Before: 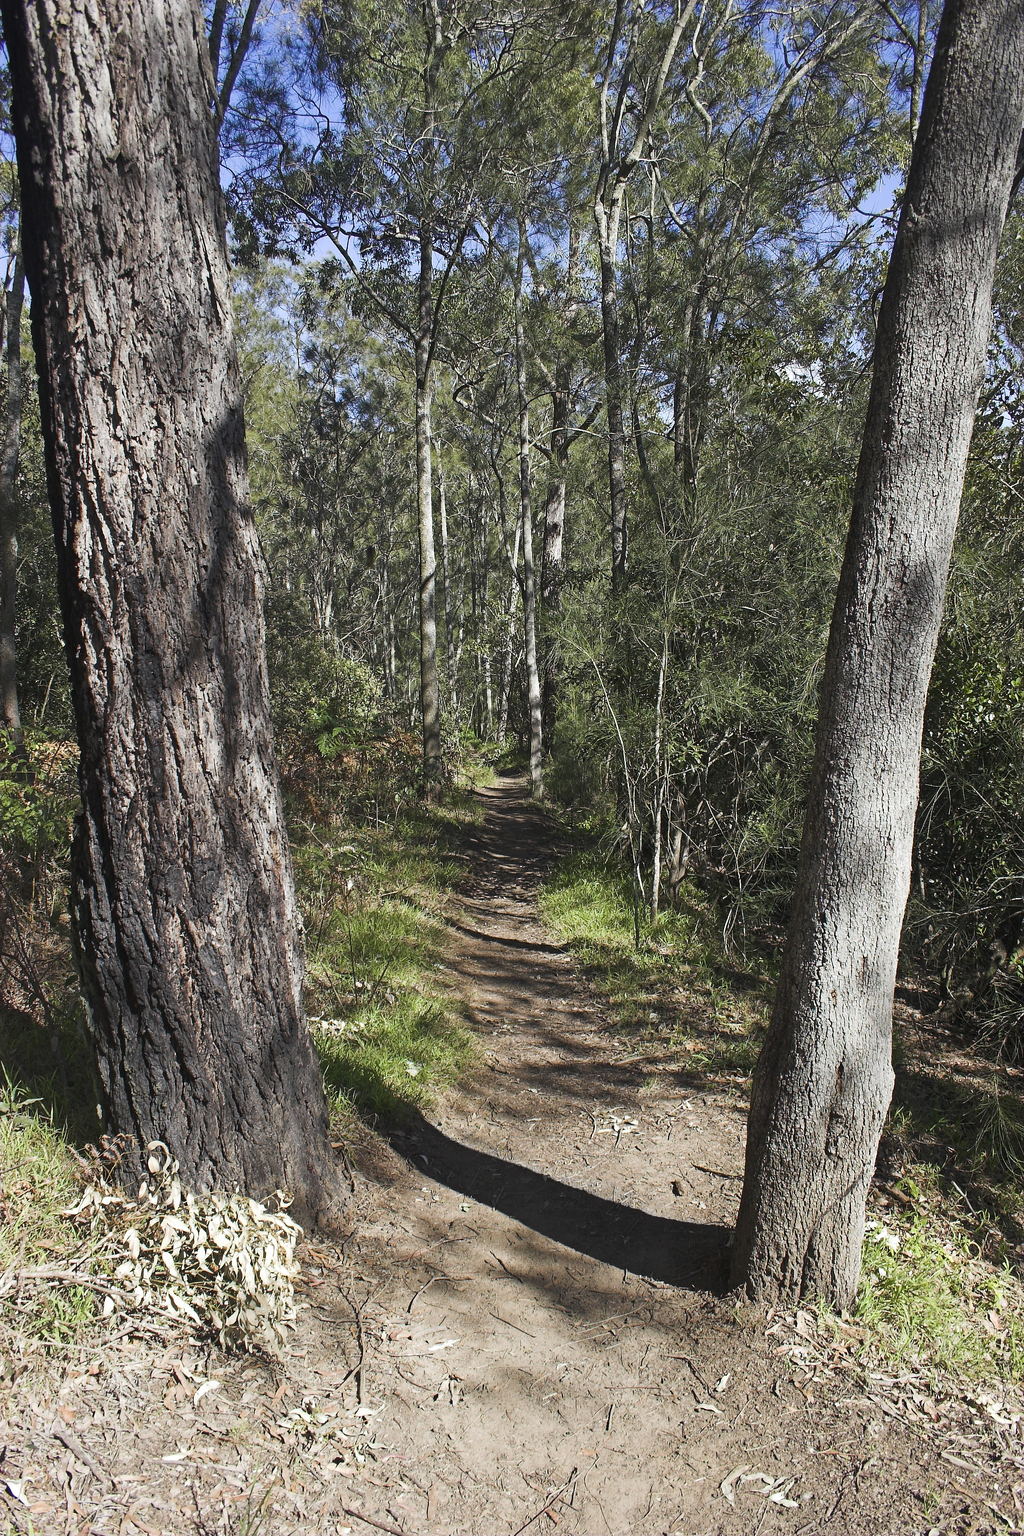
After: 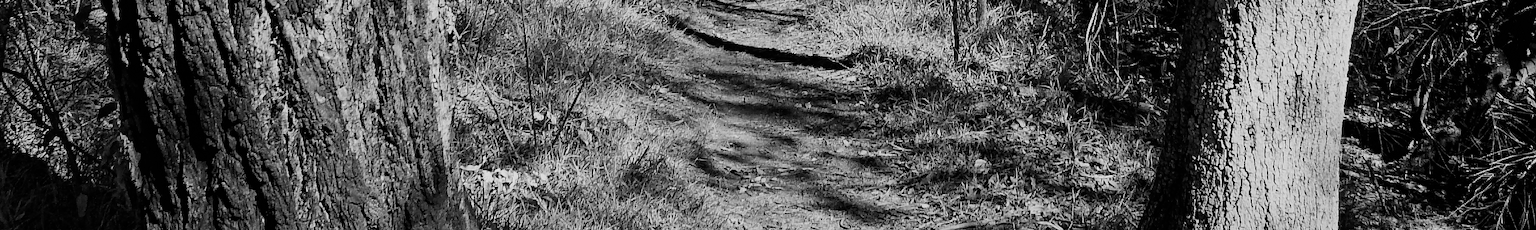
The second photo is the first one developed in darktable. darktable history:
filmic rgb: black relative exposure -5 EV, hardness 2.88, contrast 1.1, highlights saturation mix -20%
velvia: on, module defaults
crop and rotate: top 59.084%, bottom 30.916%
monochrome: on, module defaults
